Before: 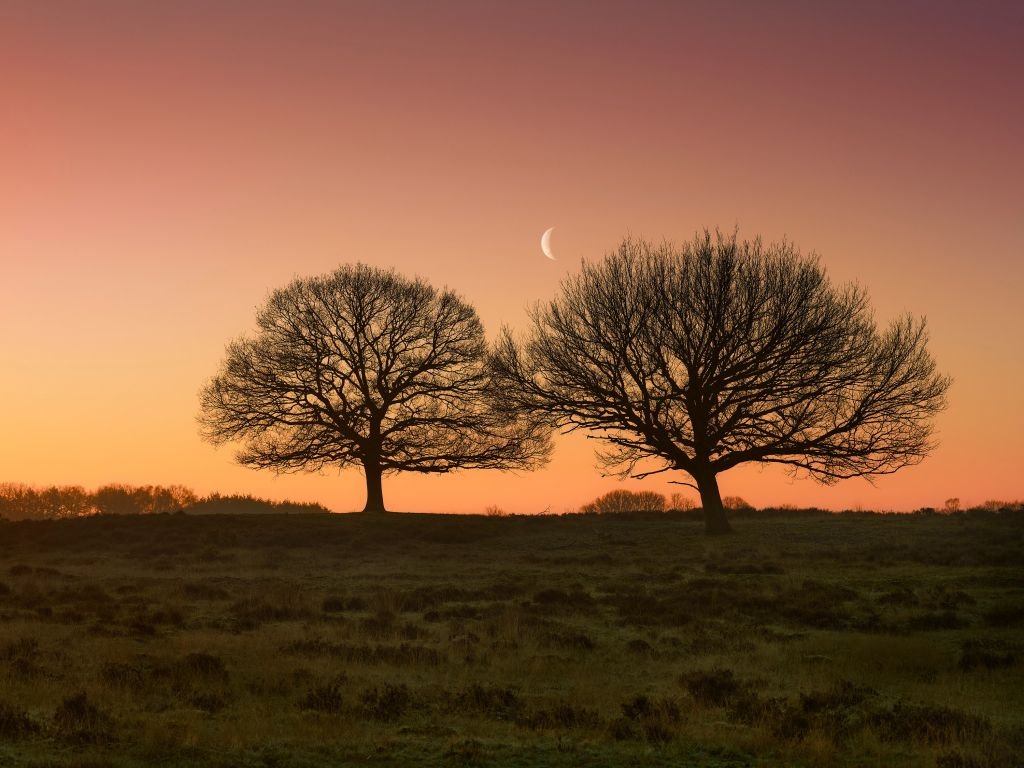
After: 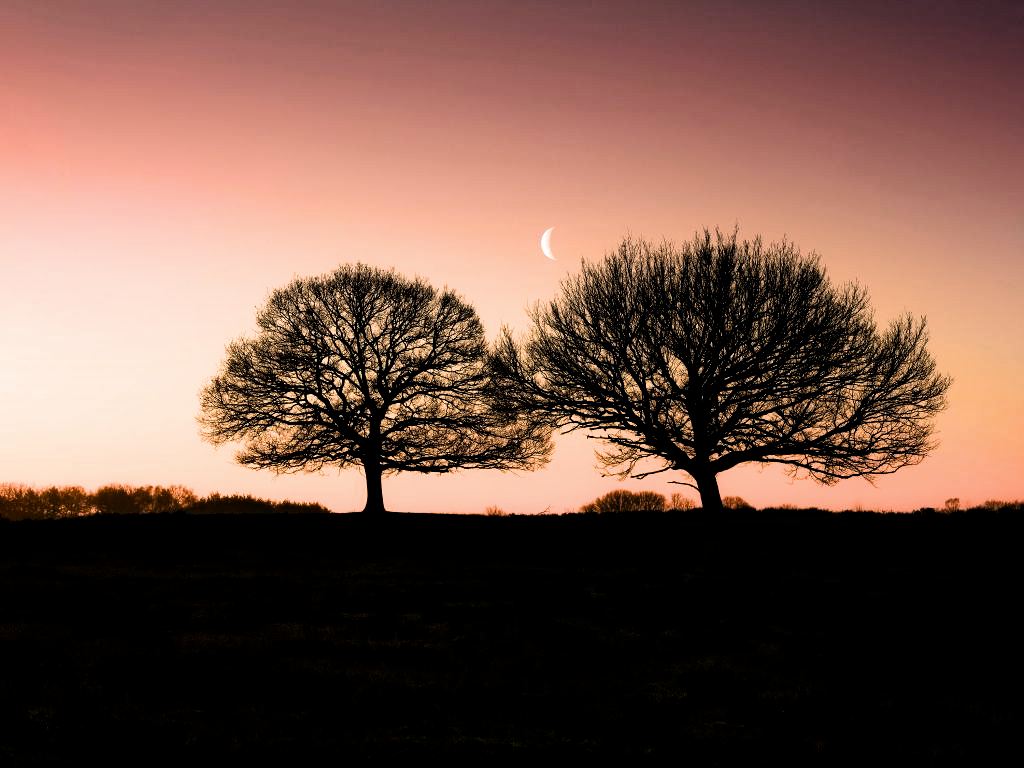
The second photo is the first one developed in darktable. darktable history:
tone equalizer: -8 EV -0.417 EV, -7 EV -0.389 EV, -6 EV -0.333 EV, -5 EV -0.222 EV, -3 EV 0.222 EV, -2 EV 0.333 EV, -1 EV 0.389 EV, +0 EV 0.417 EV, edges refinement/feathering 500, mask exposure compensation -1.57 EV, preserve details no
filmic rgb: black relative exposure -3.57 EV, white relative exposure 2.29 EV, hardness 3.41
white balance: red 0.984, blue 1.059
contrast brightness saturation: contrast 0.03, brightness -0.04
